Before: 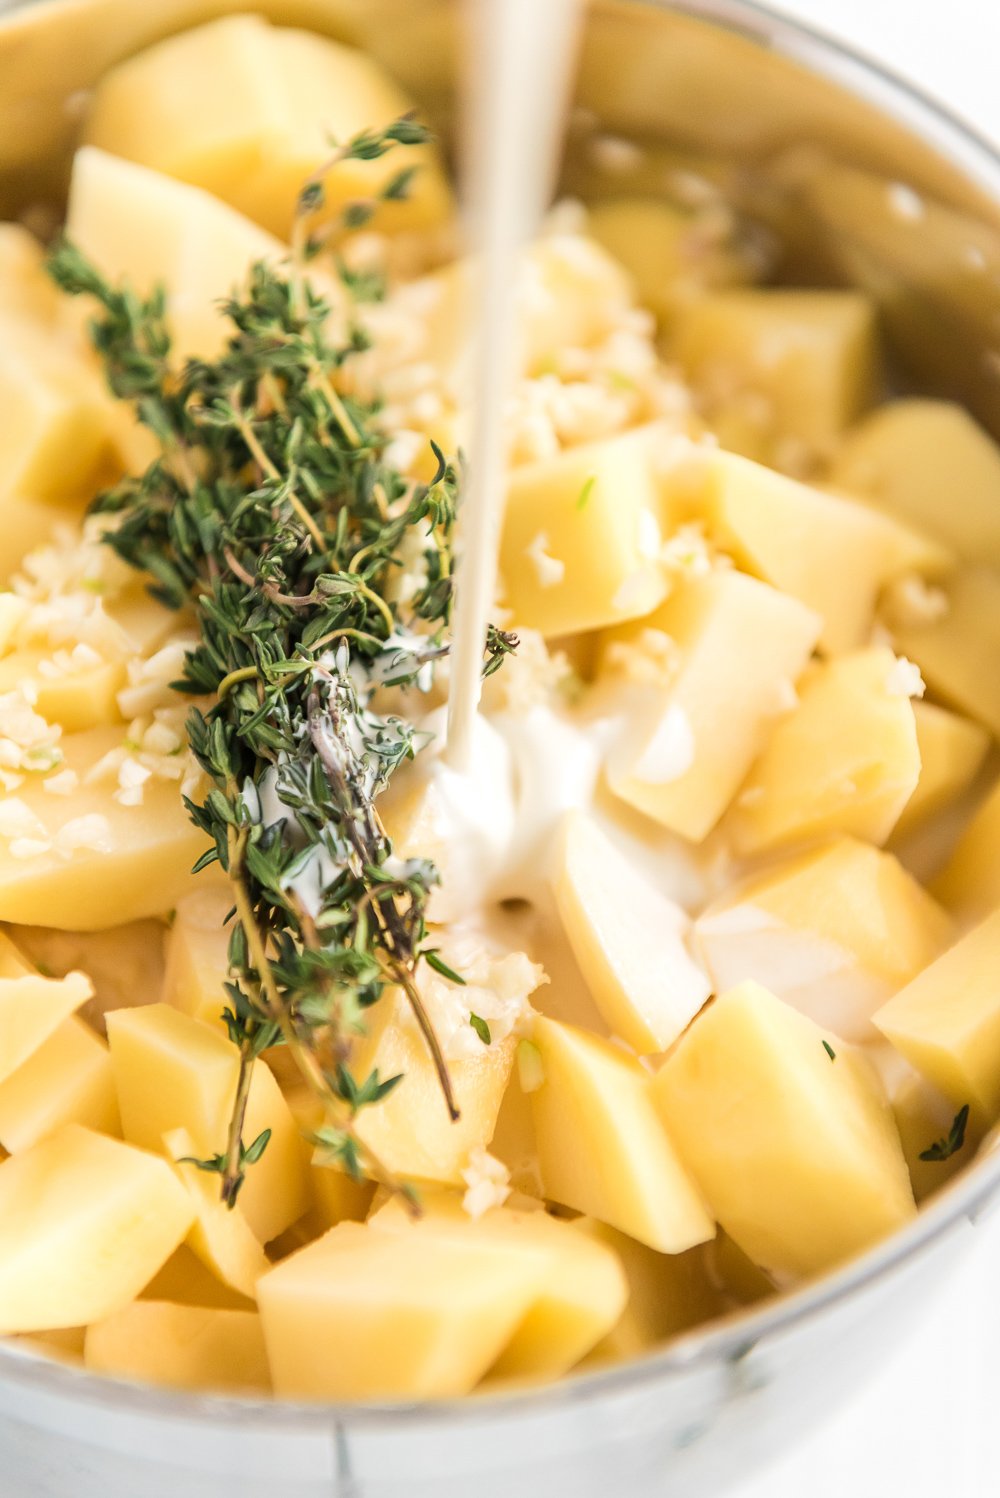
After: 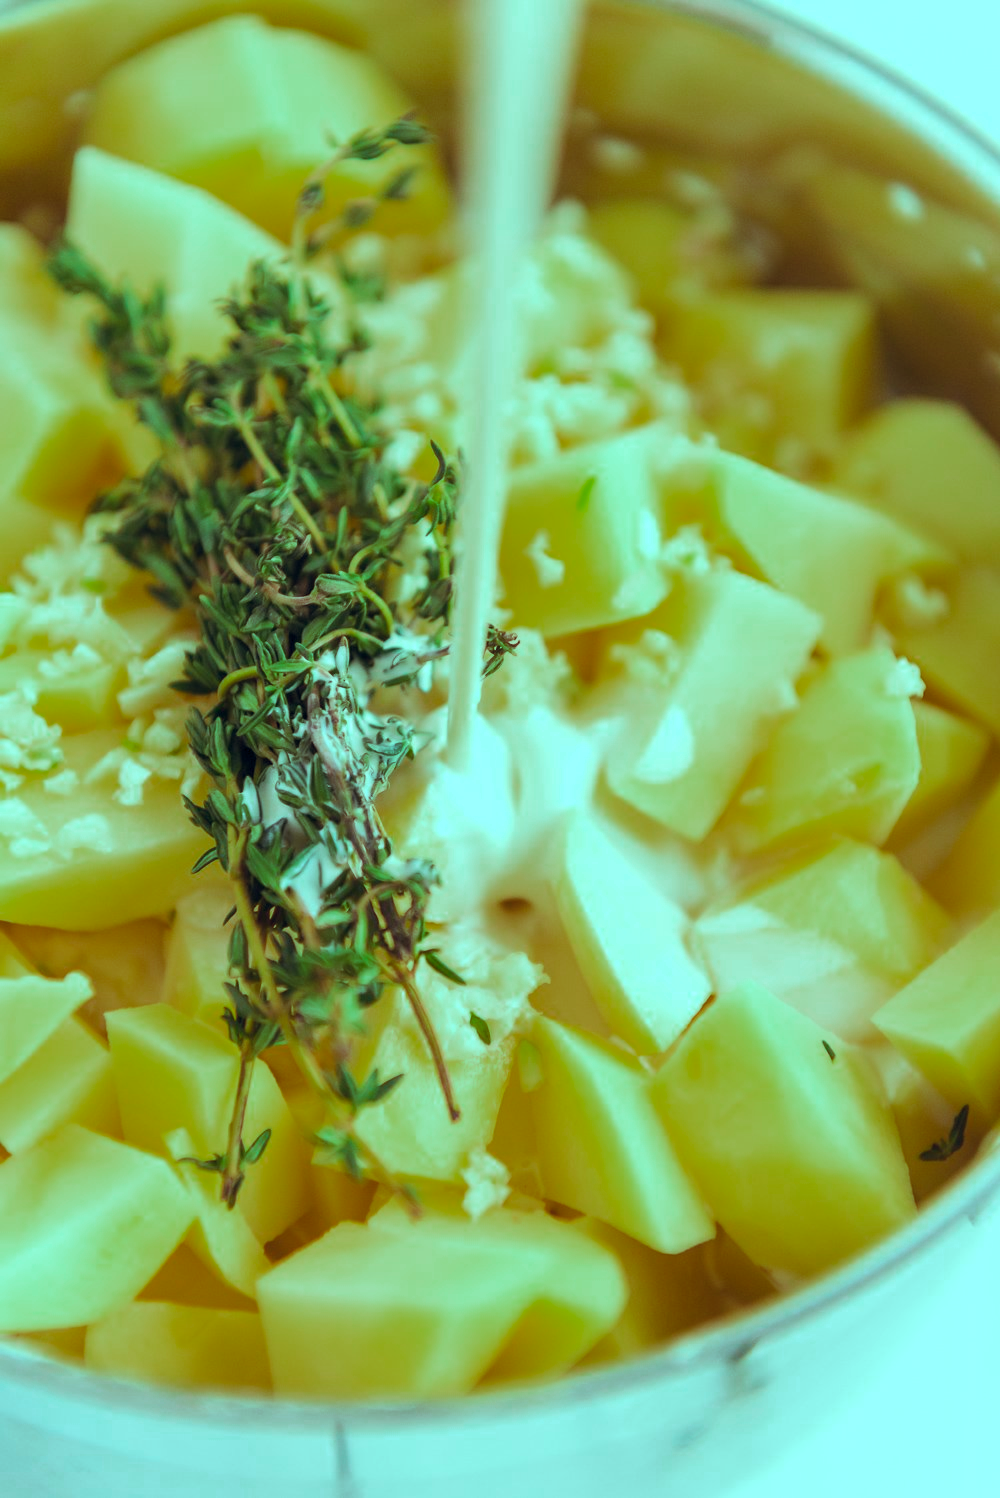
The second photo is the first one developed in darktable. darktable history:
color zones: curves: ch0 [(0.203, 0.433) (0.607, 0.517) (0.697, 0.696) (0.705, 0.897)], mix 42.65%
color balance rgb: highlights gain › chroma 7.376%, highlights gain › hue 187.04°, global offset › chroma 0.066%, global offset › hue 253.32°, perceptual saturation grading › global saturation -0.064%, global vibrance 20%
